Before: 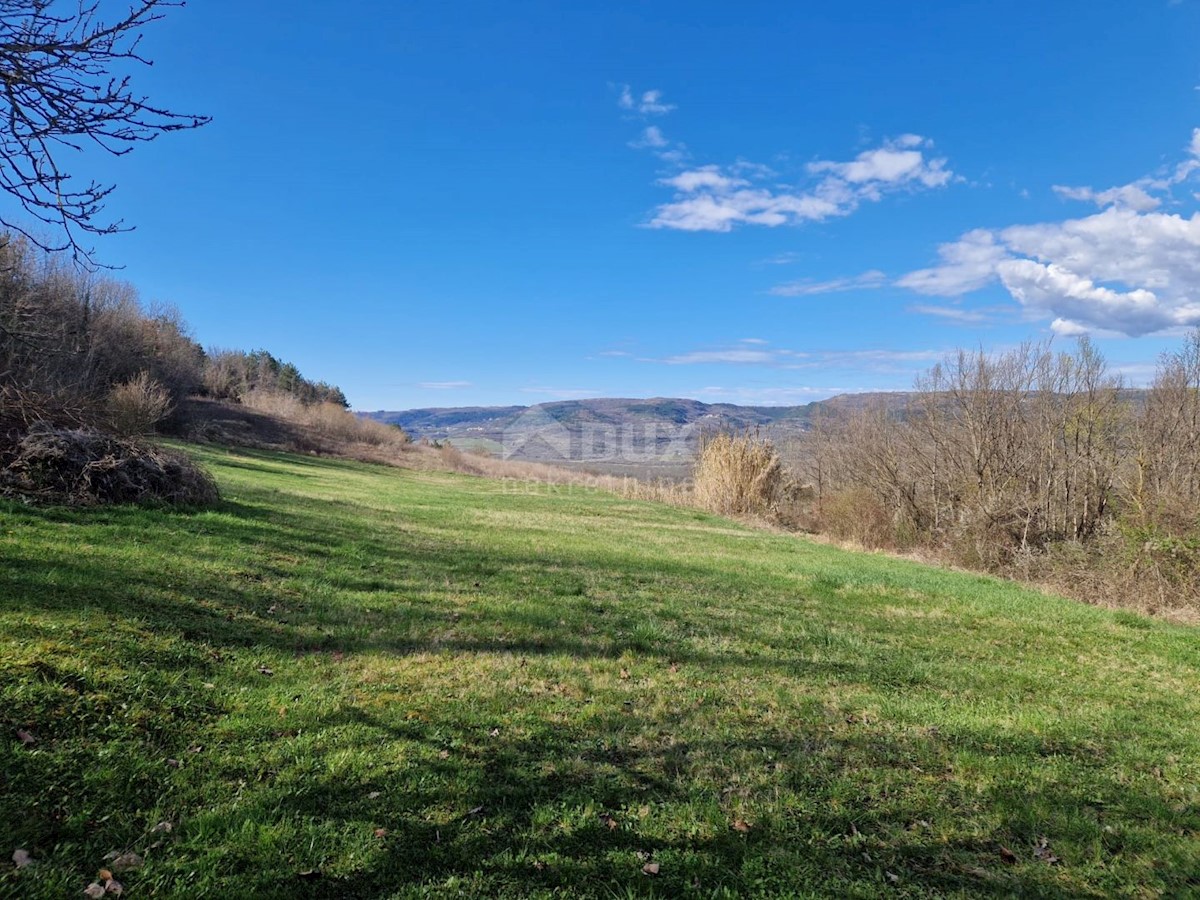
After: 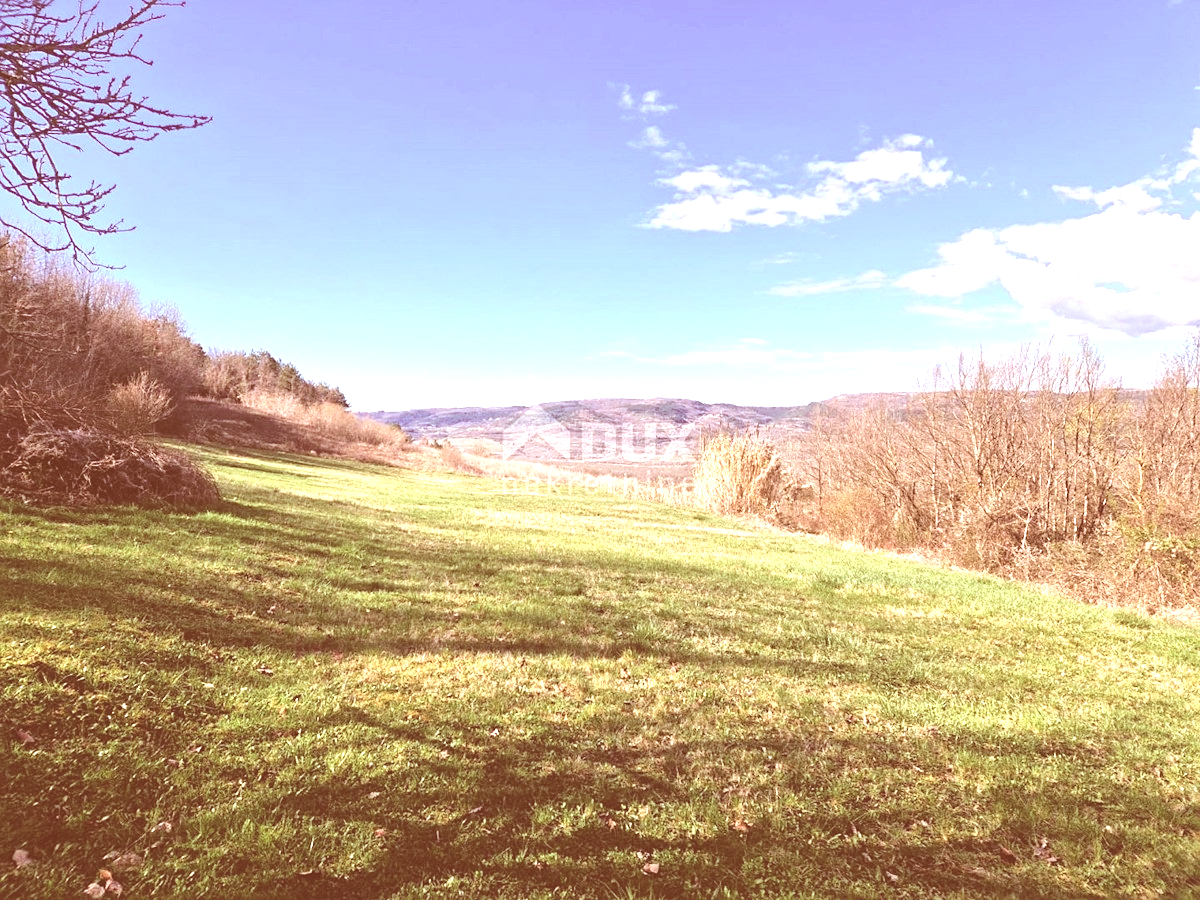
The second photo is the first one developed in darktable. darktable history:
color correction: highlights a* 9.12, highlights b* 9.04, shadows a* 39.59, shadows b* 39.88, saturation 0.8
sharpen: amount 0.204
exposure: black level correction -0.023, exposure 1.398 EV, compensate highlight preservation false
